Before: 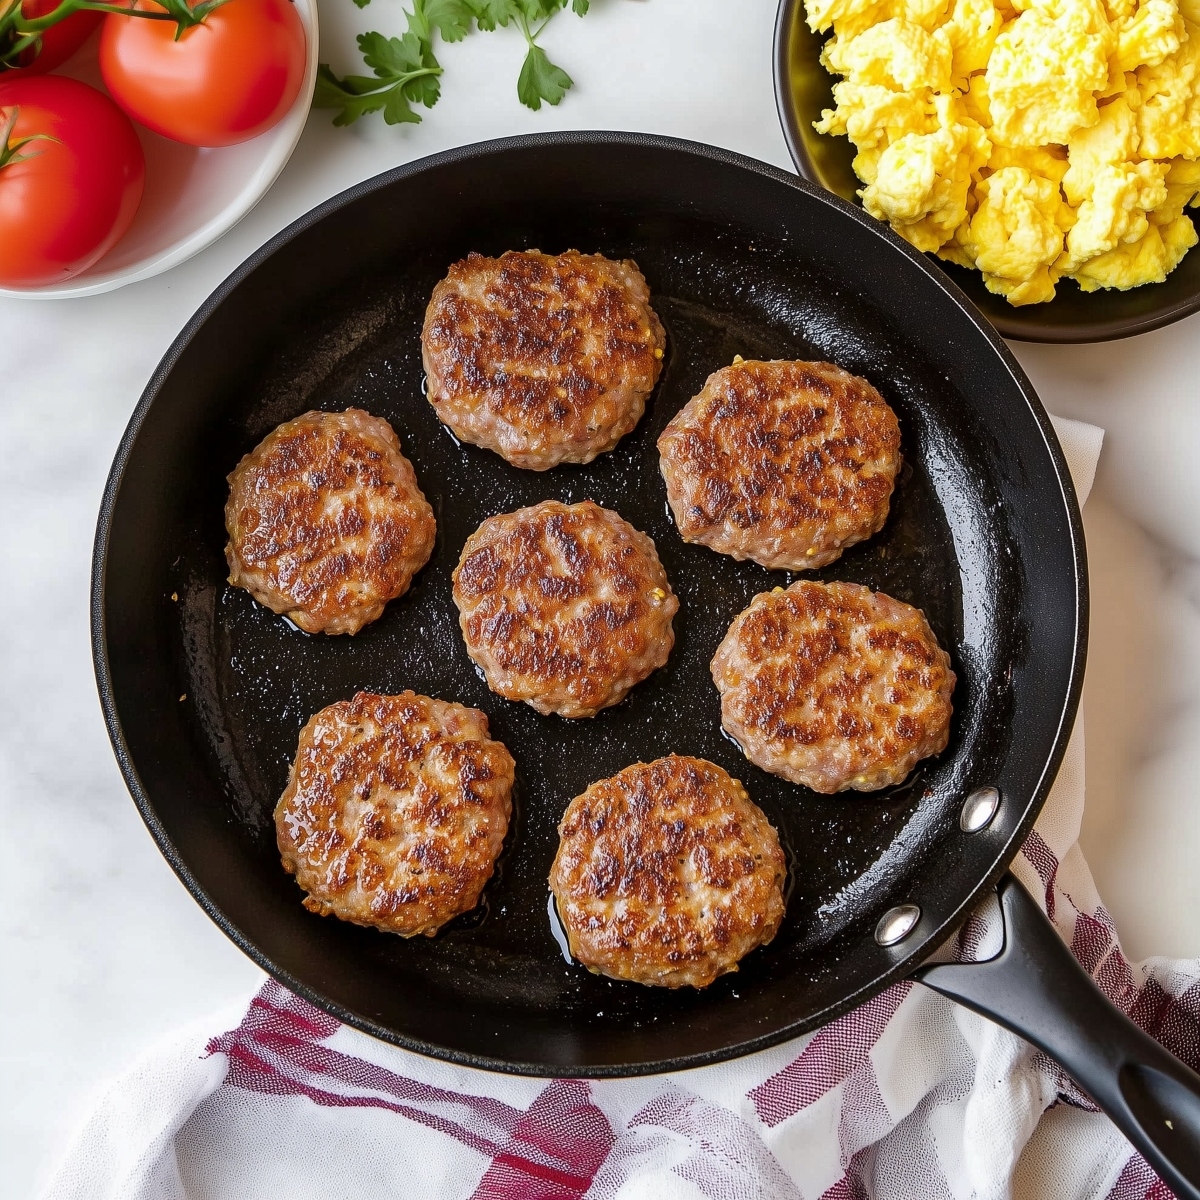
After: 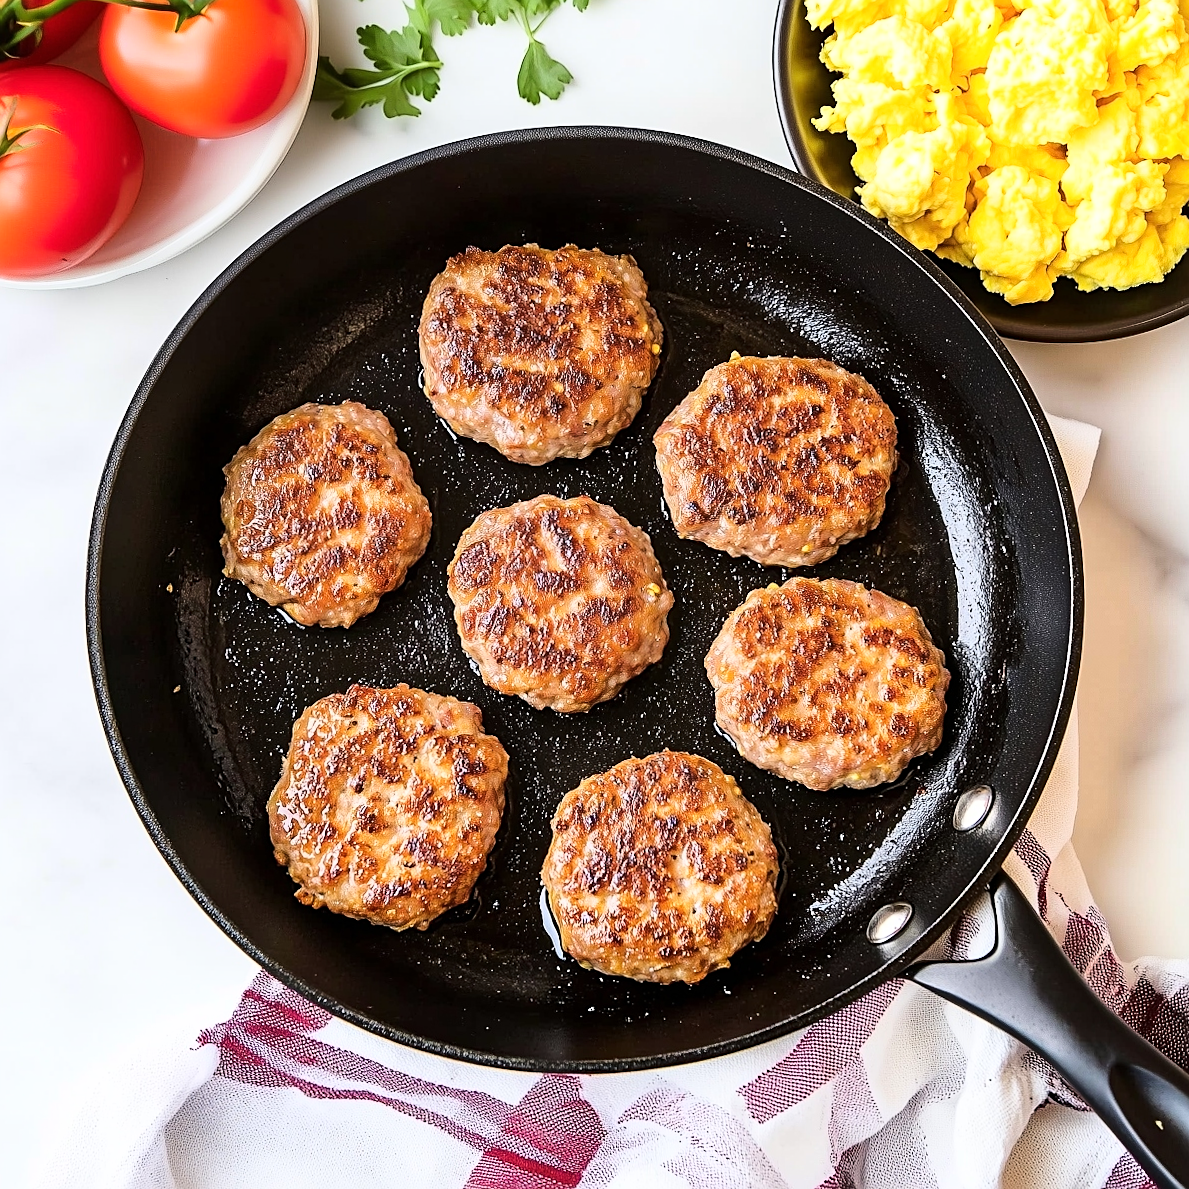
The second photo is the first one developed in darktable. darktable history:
crop and rotate: angle -0.517°
sharpen: on, module defaults
base curve: curves: ch0 [(0, 0) (0.028, 0.03) (0.121, 0.232) (0.46, 0.748) (0.859, 0.968) (1, 1)], exposure shift 0.01
